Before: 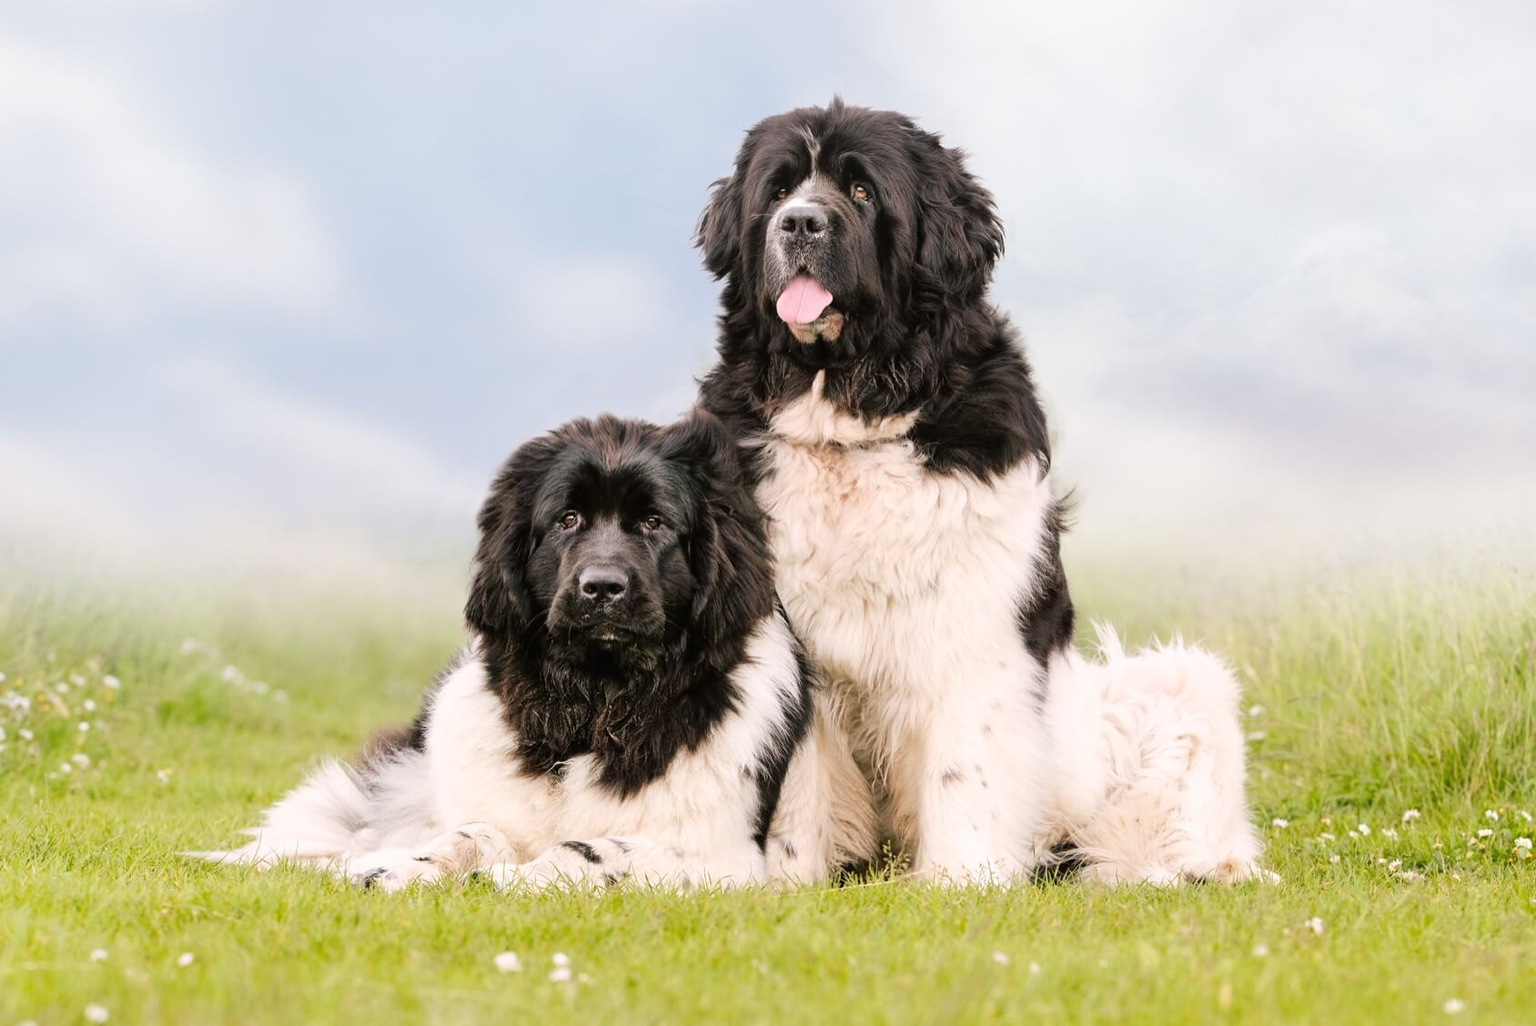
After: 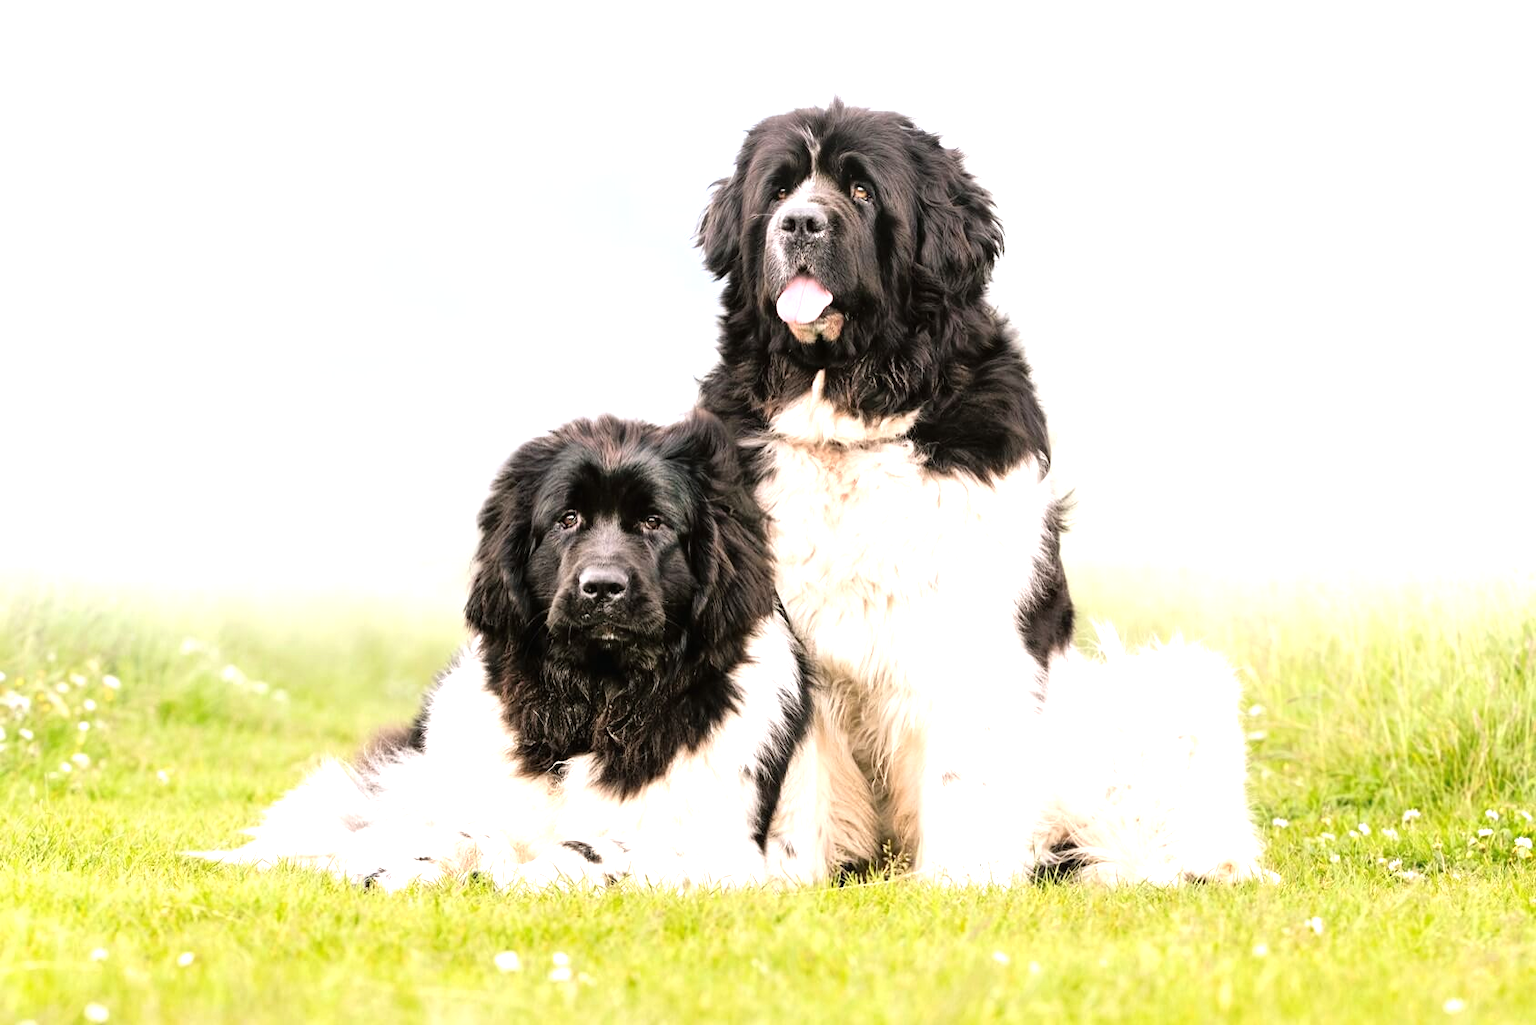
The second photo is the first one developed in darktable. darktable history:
exposure: exposure 0.375 EV, compensate exposure bias true, compensate highlight preservation false
tone equalizer: -8 EV -0.428 EV, -7 EV -0.397 EV, -6 EV -0.359 EV, -5 EV -0.256 EV, -3 EV 0.241 EV, -2 EV 0.319 EV, -1 EV 0.397 EV, +0 EV 0.388 EV
